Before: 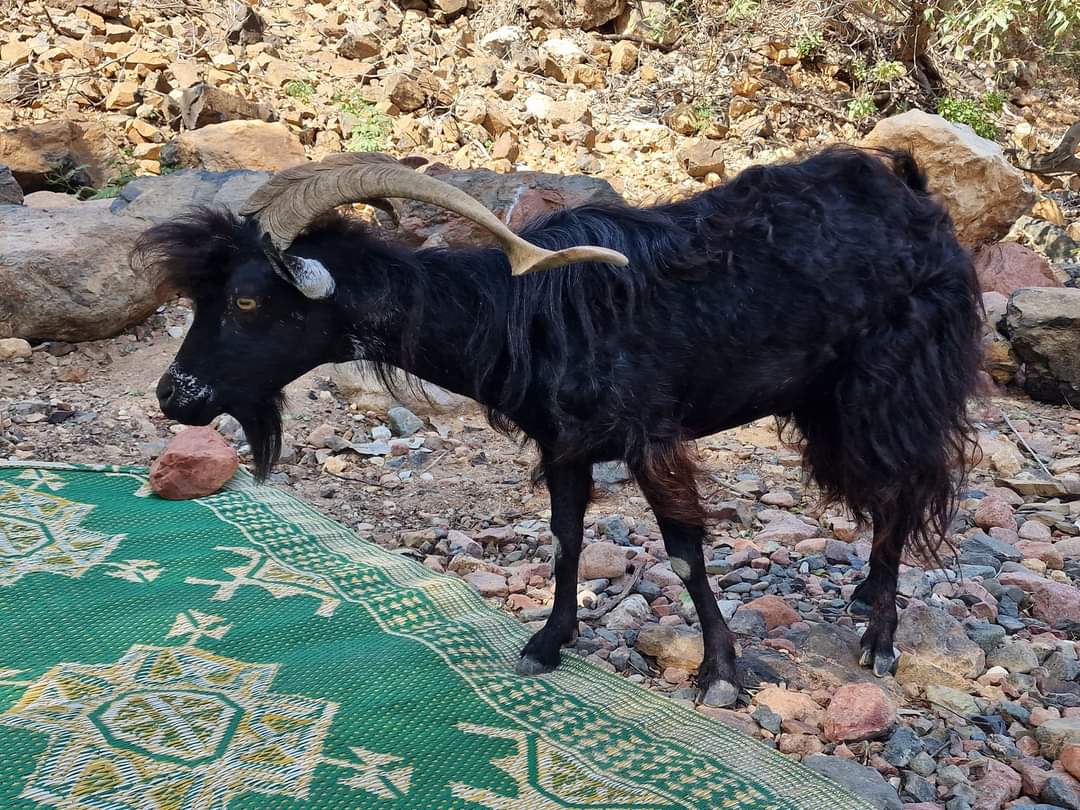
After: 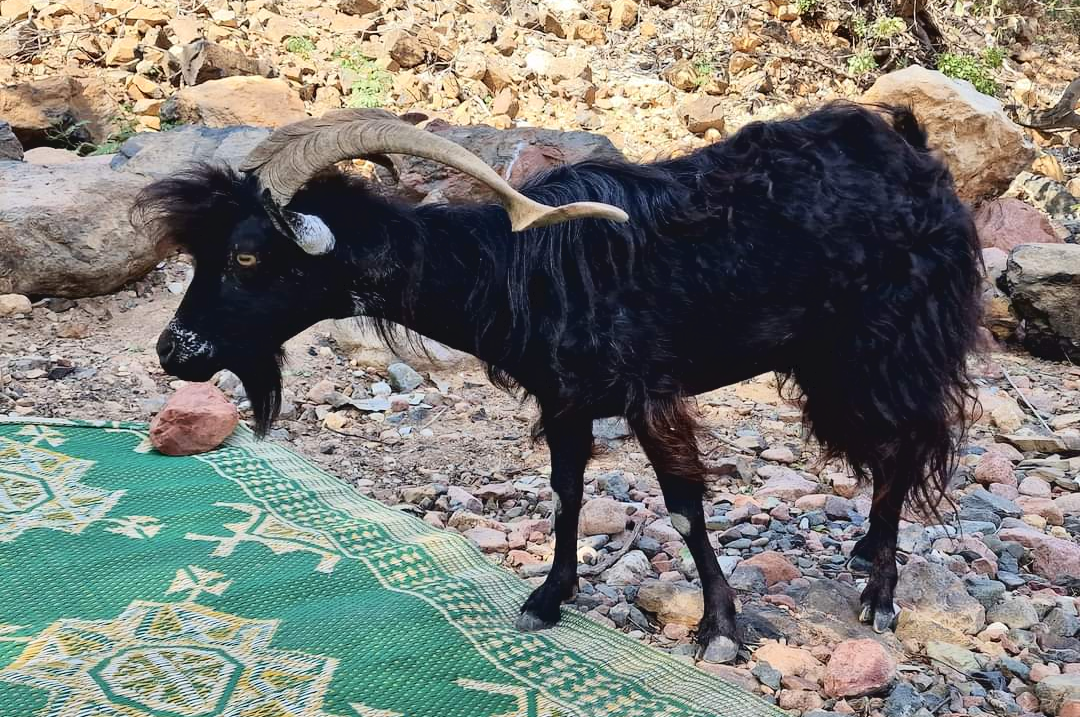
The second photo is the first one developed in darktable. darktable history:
tone curve: curves: ch0 [(0, 0) (0.003, 0.059) (0.011, 0.059) (0.025, 0.057) (0.044, 0.055) (0.069, 0.057) (0.1, 0.083) (0.136, 0.128) (0.177, 0.185) (0.224, 0.242) (0.277, 0.308) (0.335, 0.383) (0.399, 0.468) (0.468, 0.547) (0.543, 0.632) (0.623, 0.71) (0.709, 0.801) (0.801, 0.859) (0.898, 0.922) (1, 1)], color space Lab, independent channels, preserve colors none
crop and rotate: top 5.545%, bottom 5.895%
